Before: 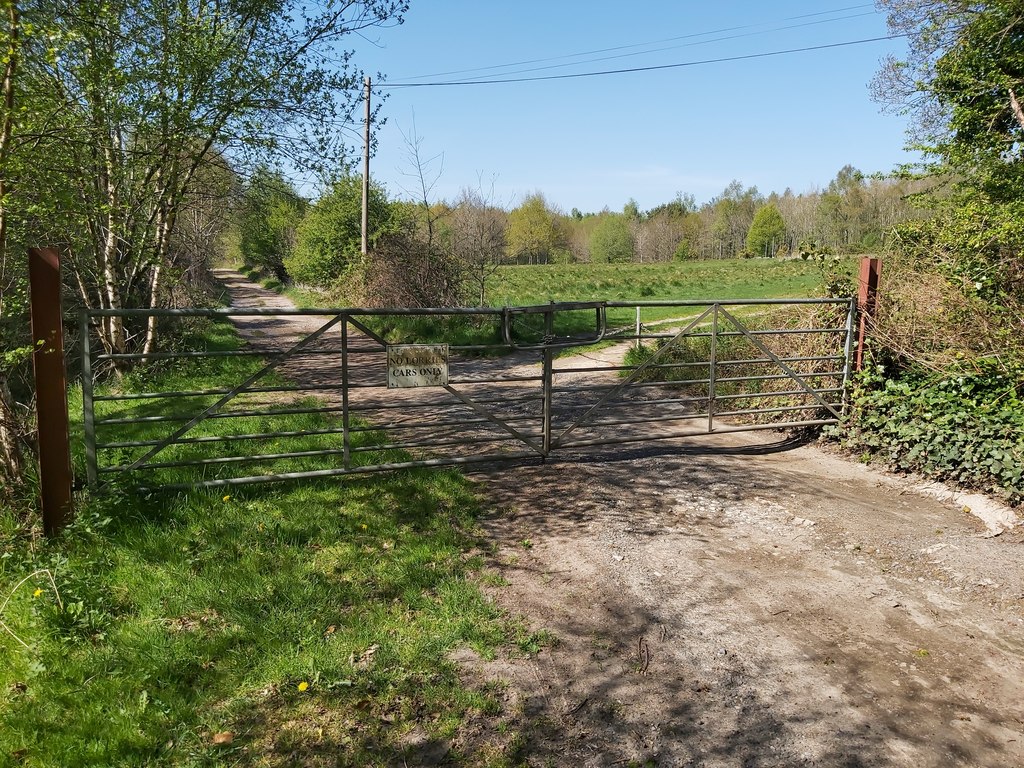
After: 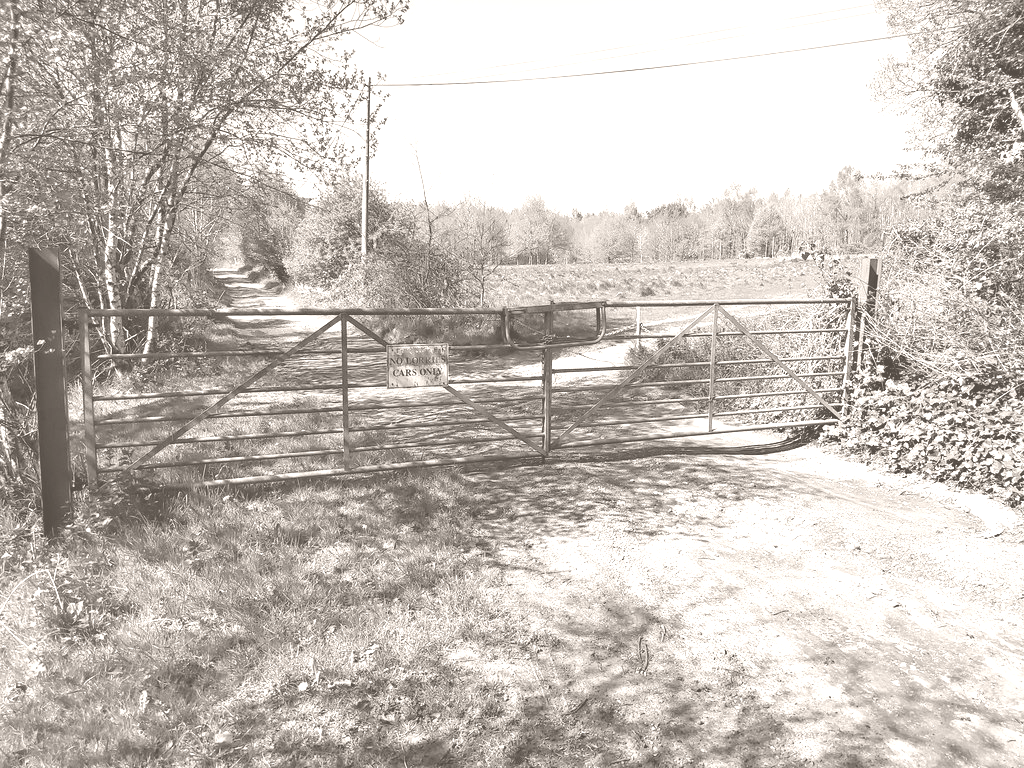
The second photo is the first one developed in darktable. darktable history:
white balance: red 0.978, blue 0.999
color balance: lift [0.998, 0.998, 1.001, 1.002], gamma [0.995, 1.025, 0.992, 0.975], gain [0.995, 1.02, 0.997, 0.98]
colorize: hue 34.49°, saturation 35.33%, source mix 100%, lightness 55%, version 1
